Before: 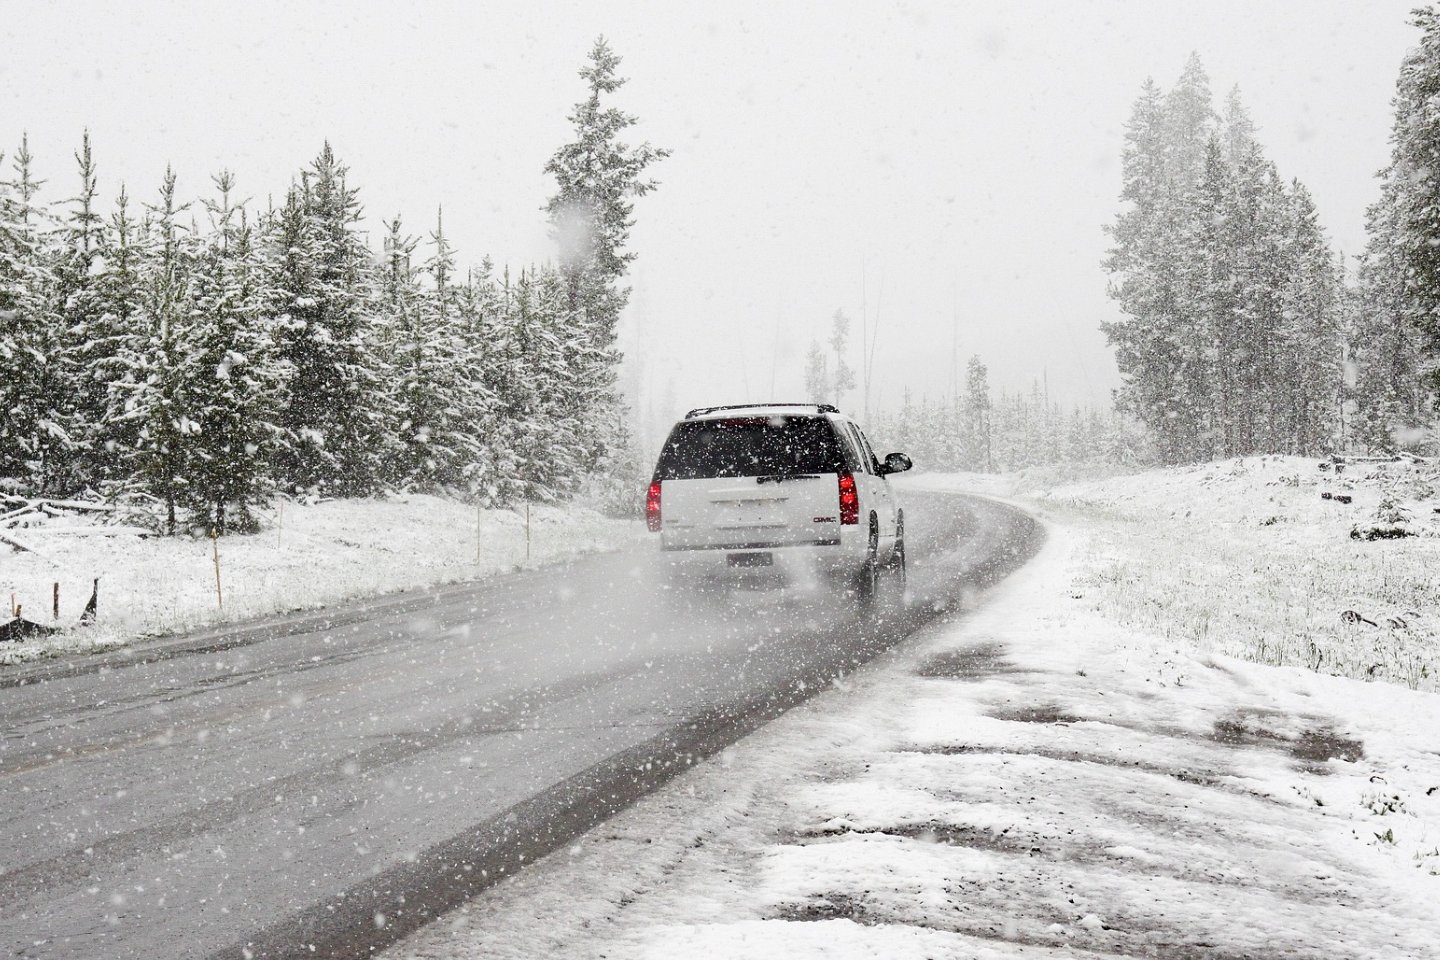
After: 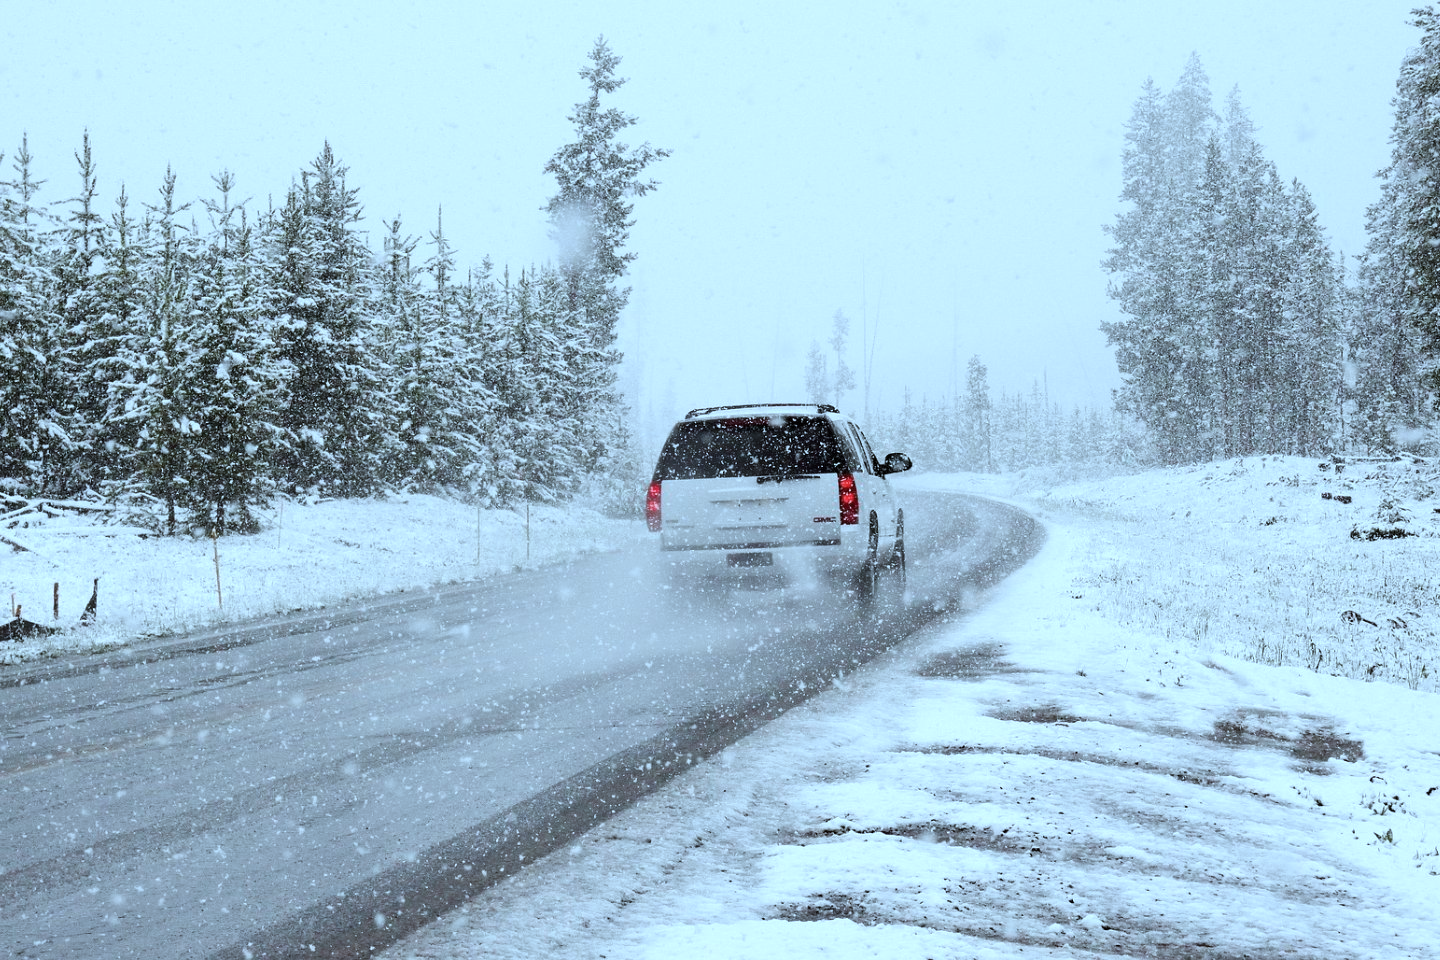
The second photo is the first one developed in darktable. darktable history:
color correction: highlights a* -9.13, highlights b* -22.65
